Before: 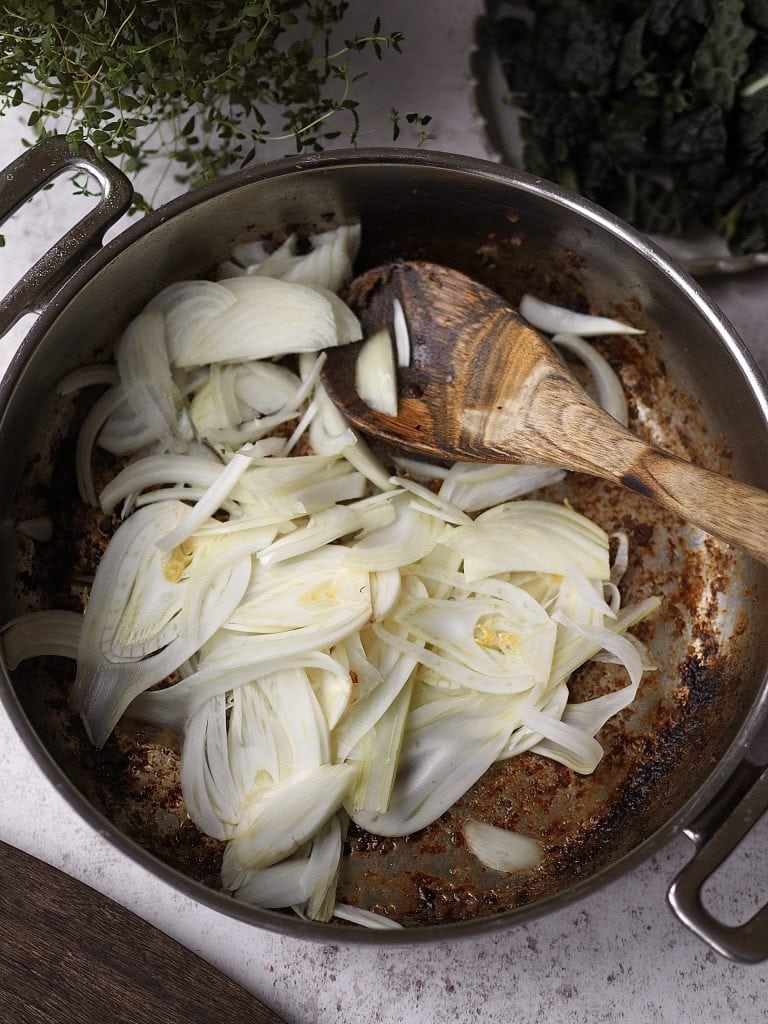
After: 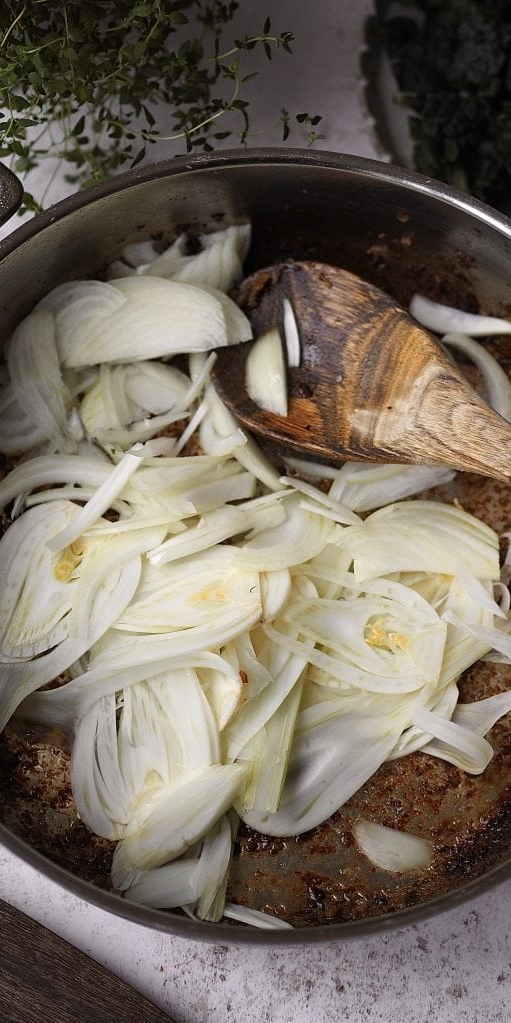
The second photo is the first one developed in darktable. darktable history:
crop and rotate: left 14.402%, right 18.955%
